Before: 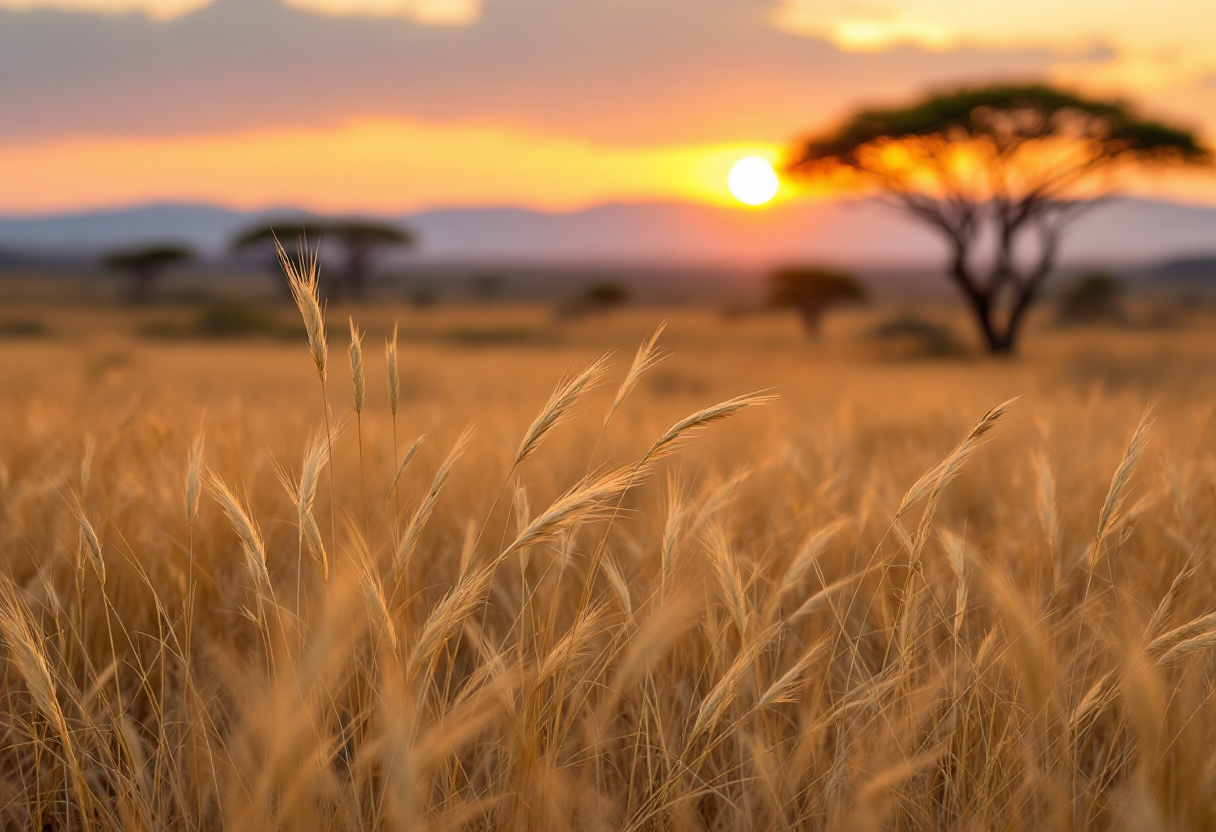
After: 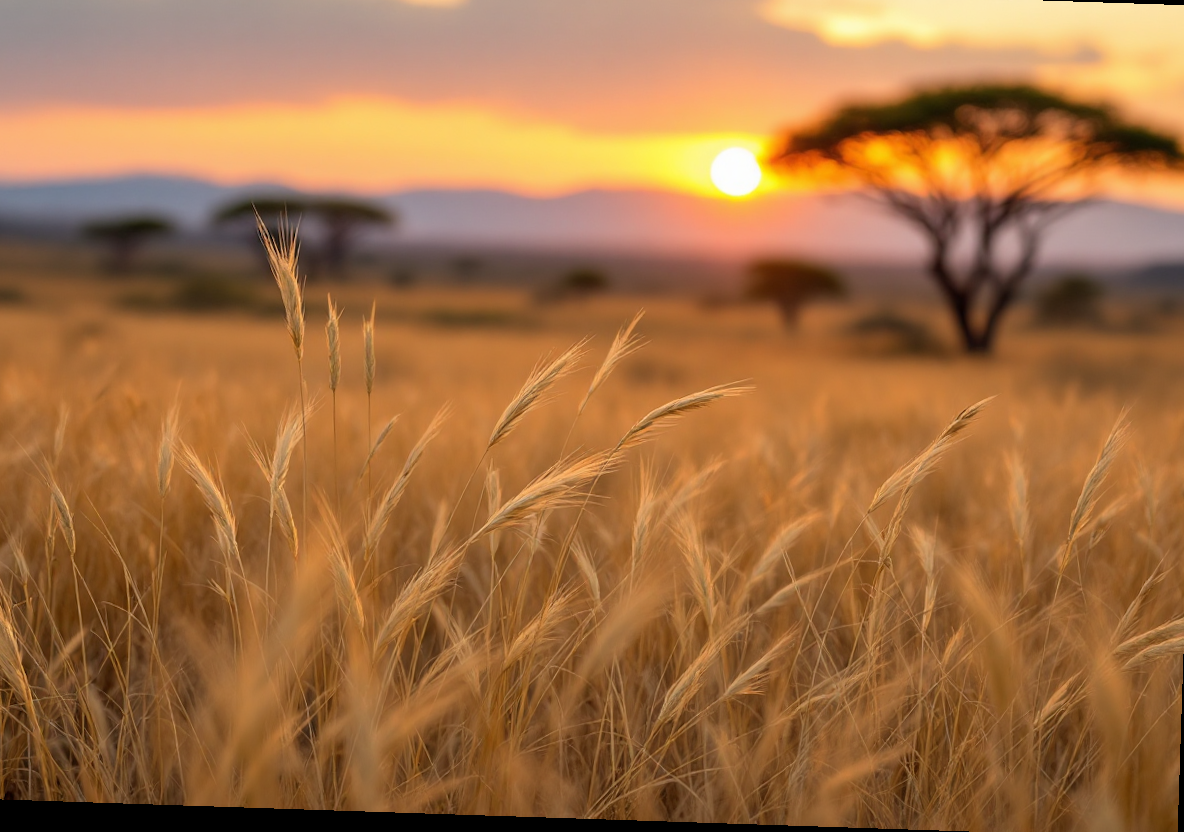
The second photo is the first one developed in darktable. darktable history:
crop and rotate: angle -1.9°, left 3.139%, top 3.891%, right 1.528%, bottom 0.59%
